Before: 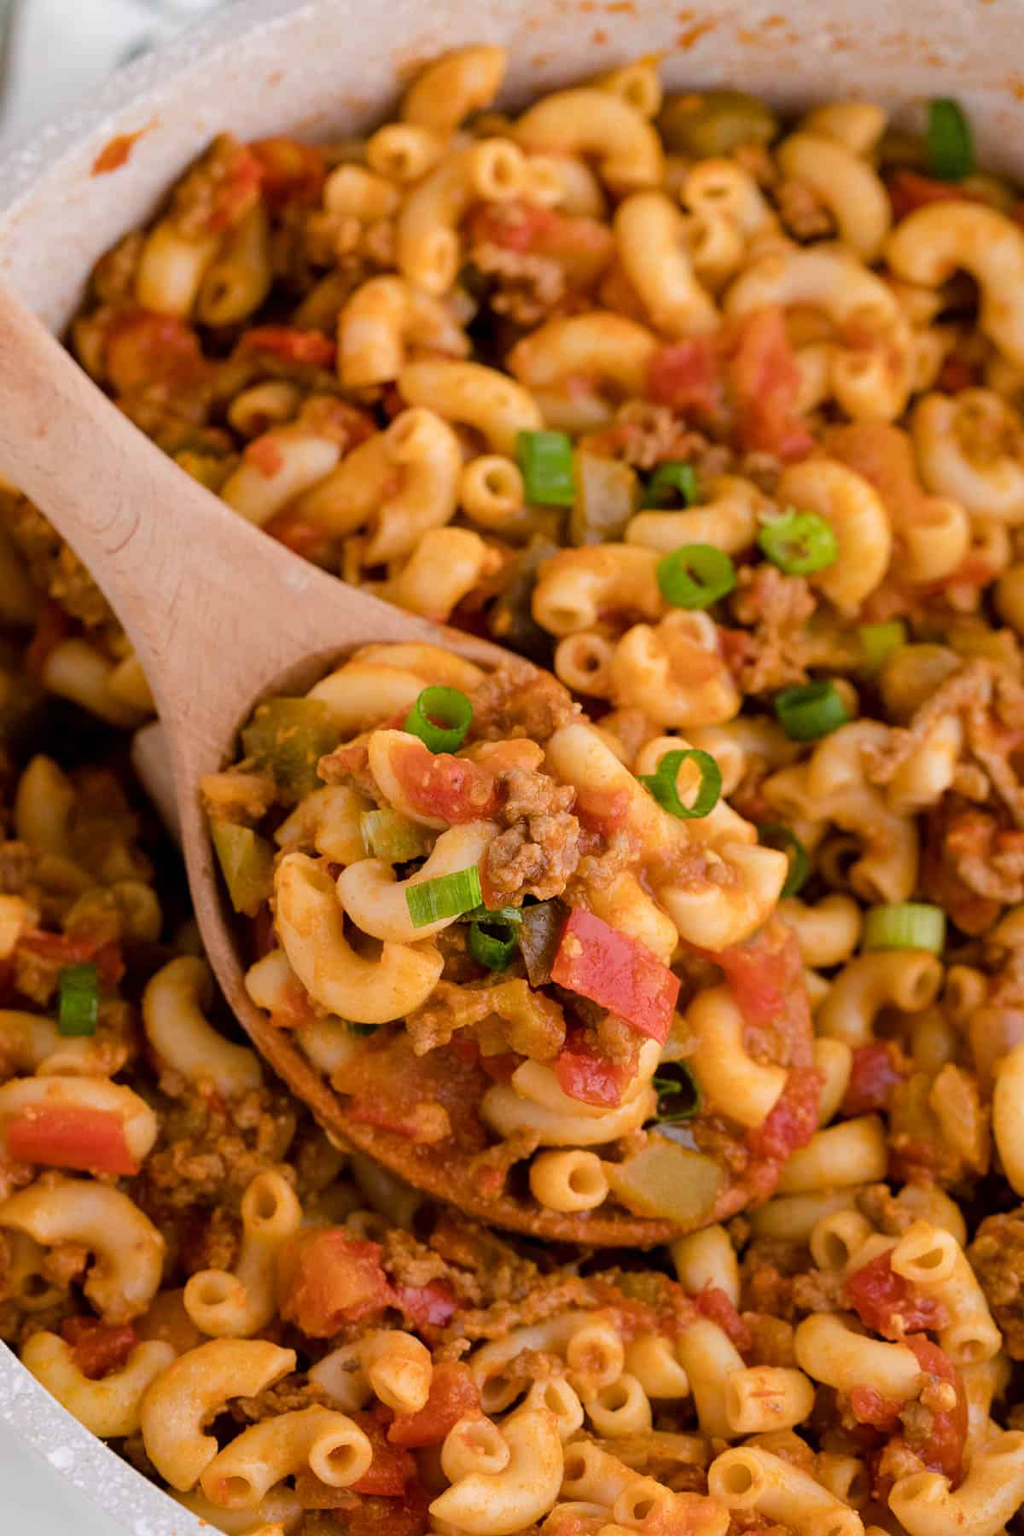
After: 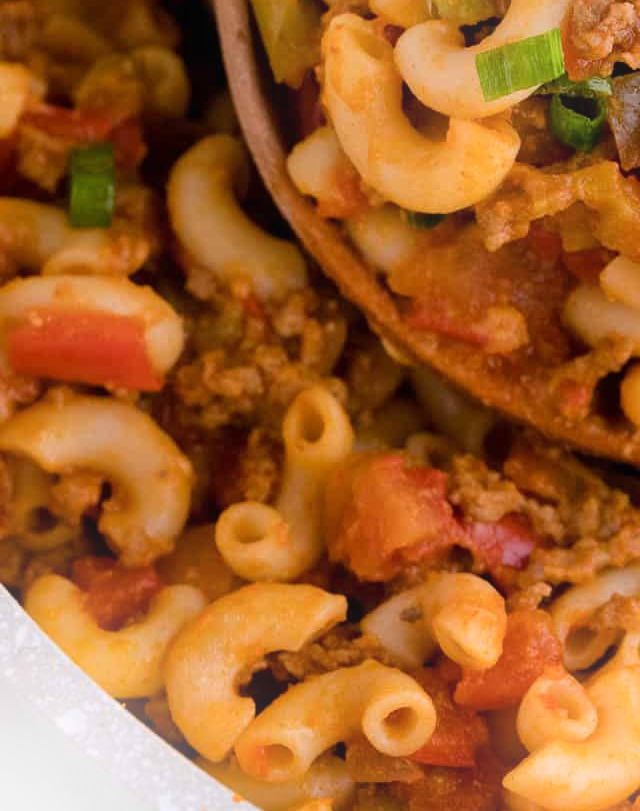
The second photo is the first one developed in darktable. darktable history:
tone equalizer: on, module defaults
crop and rotate: top 54.778%, right 46.61%, bottom 0.159%
bloom: threshold 82.5%, strength 16.25%
